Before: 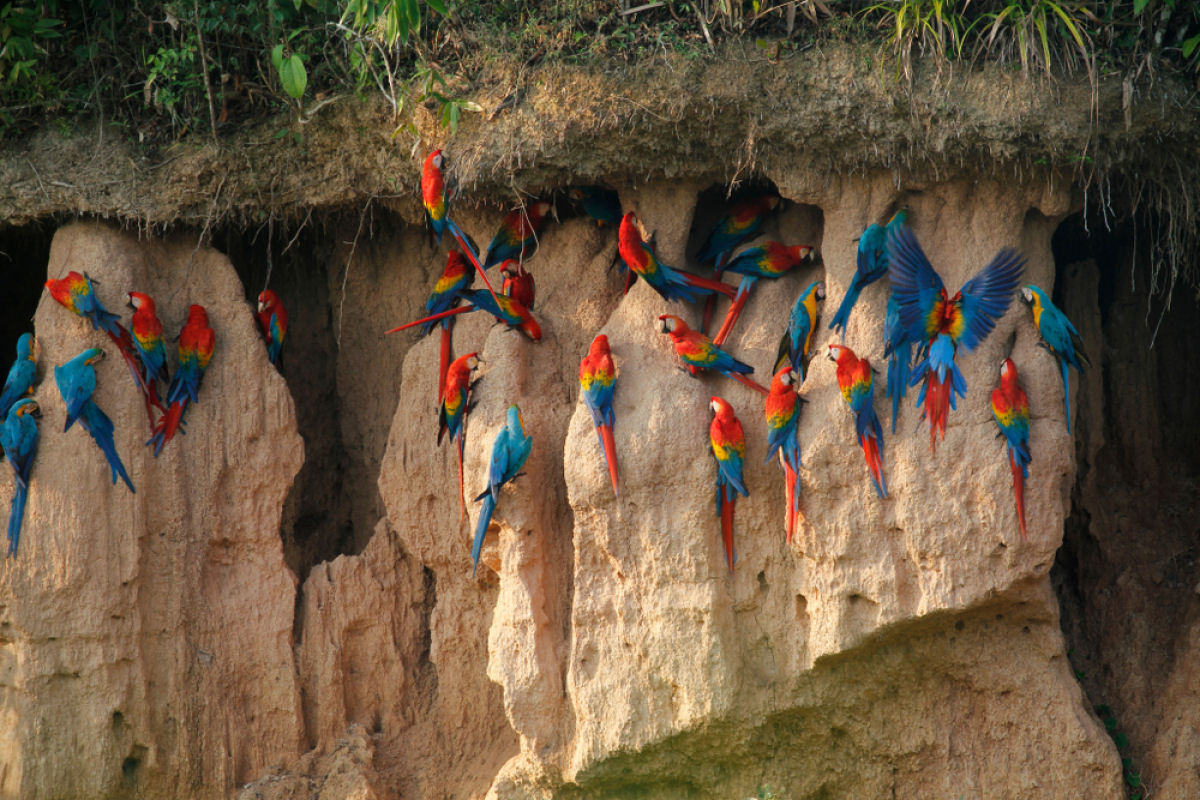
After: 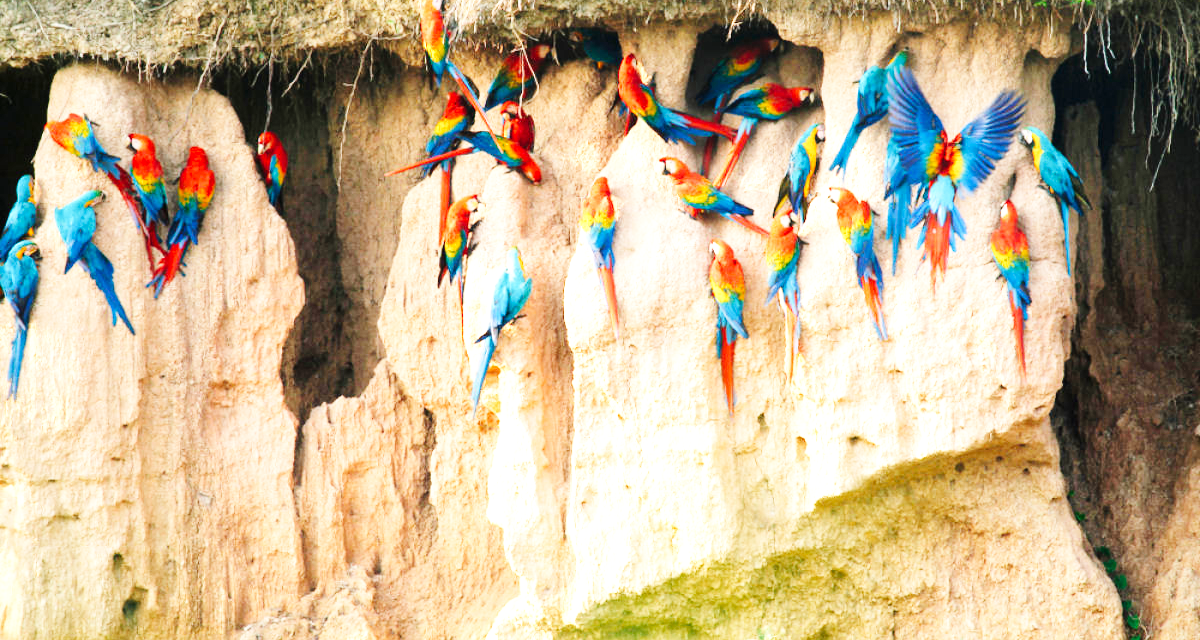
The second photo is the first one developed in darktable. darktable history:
exposure: black level correction 0, exposure 1.2 EV, compensate highlight preservation false
base curve: curves: ch0 [(0, 0.003) (0.001, 0.002) (0.006, 0.004) (0.02, 0.022) (0.048, 0.086) (0.094, 0.234) (0.162, 0.431) (0.258, 0.629) (0.385, 0.8) (0.548, 0.918) (0.751, 0.988) (1, 1)], preserve colors none
crop and rotate: top 19.998%
